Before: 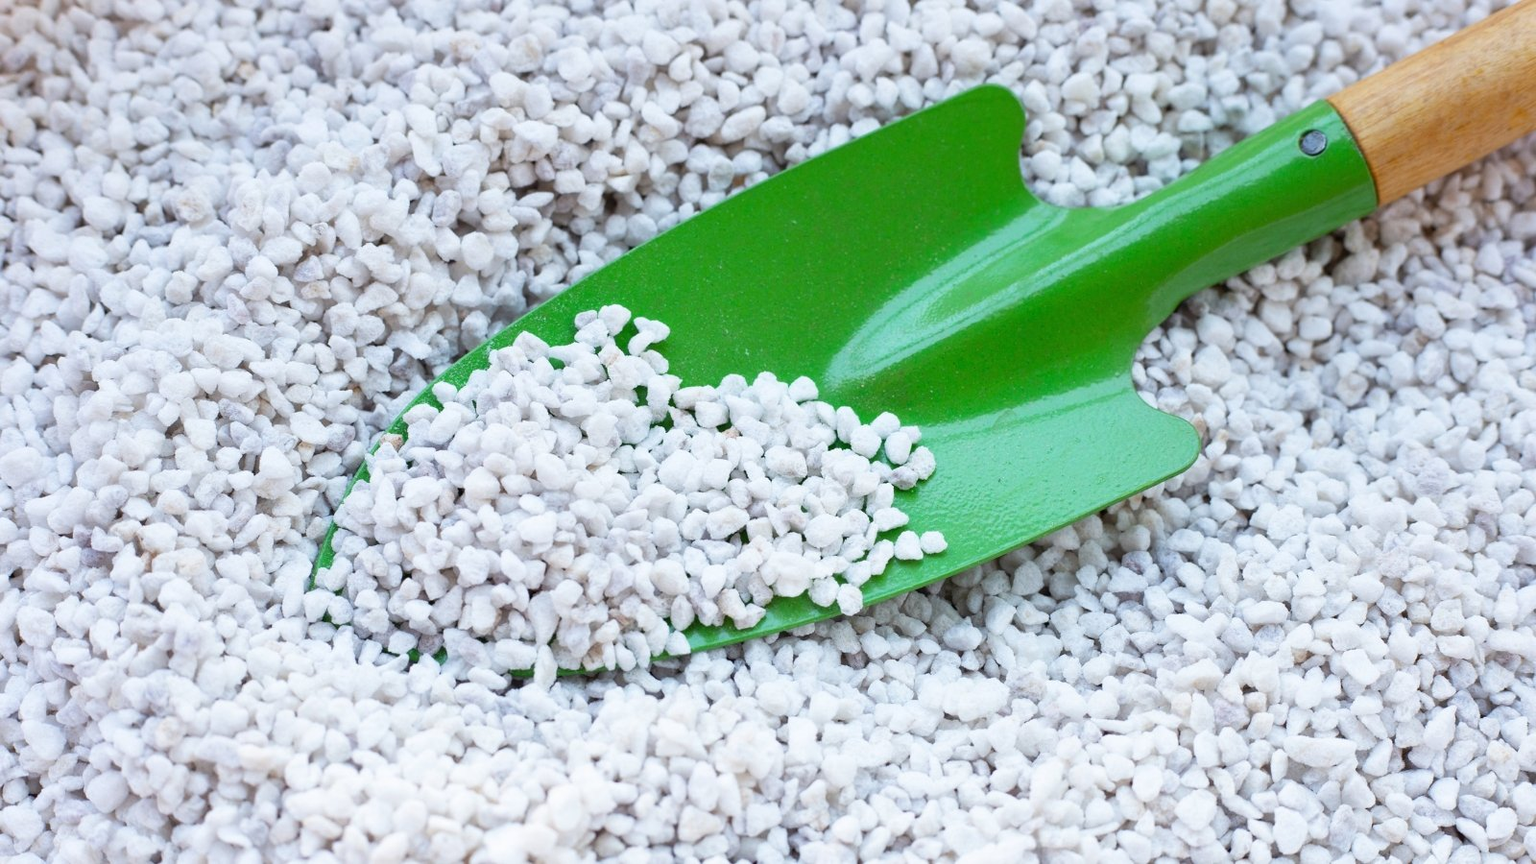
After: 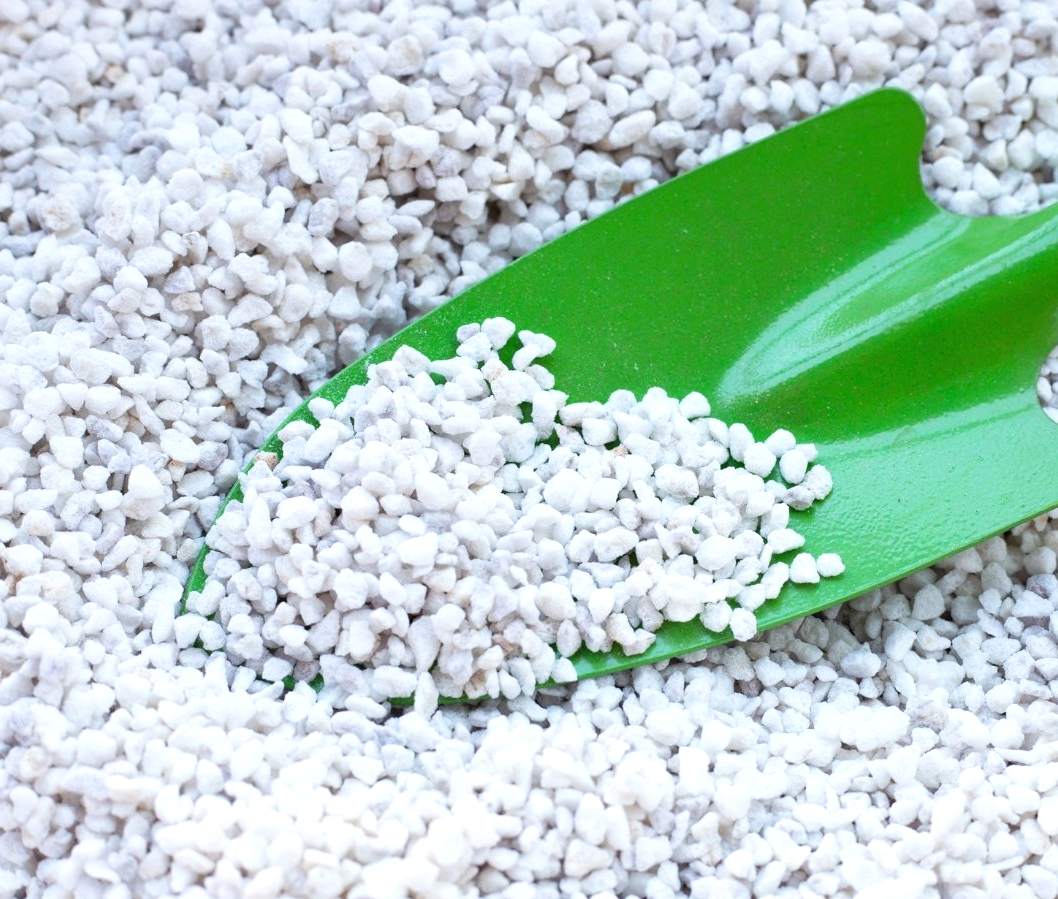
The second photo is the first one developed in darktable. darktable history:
crop and rotate: left 8.876%, right 24.967%
levels: mode automatic
exposure: exposure 0.201 EV, compensate exposure bias true, compensate highlight preservation false
